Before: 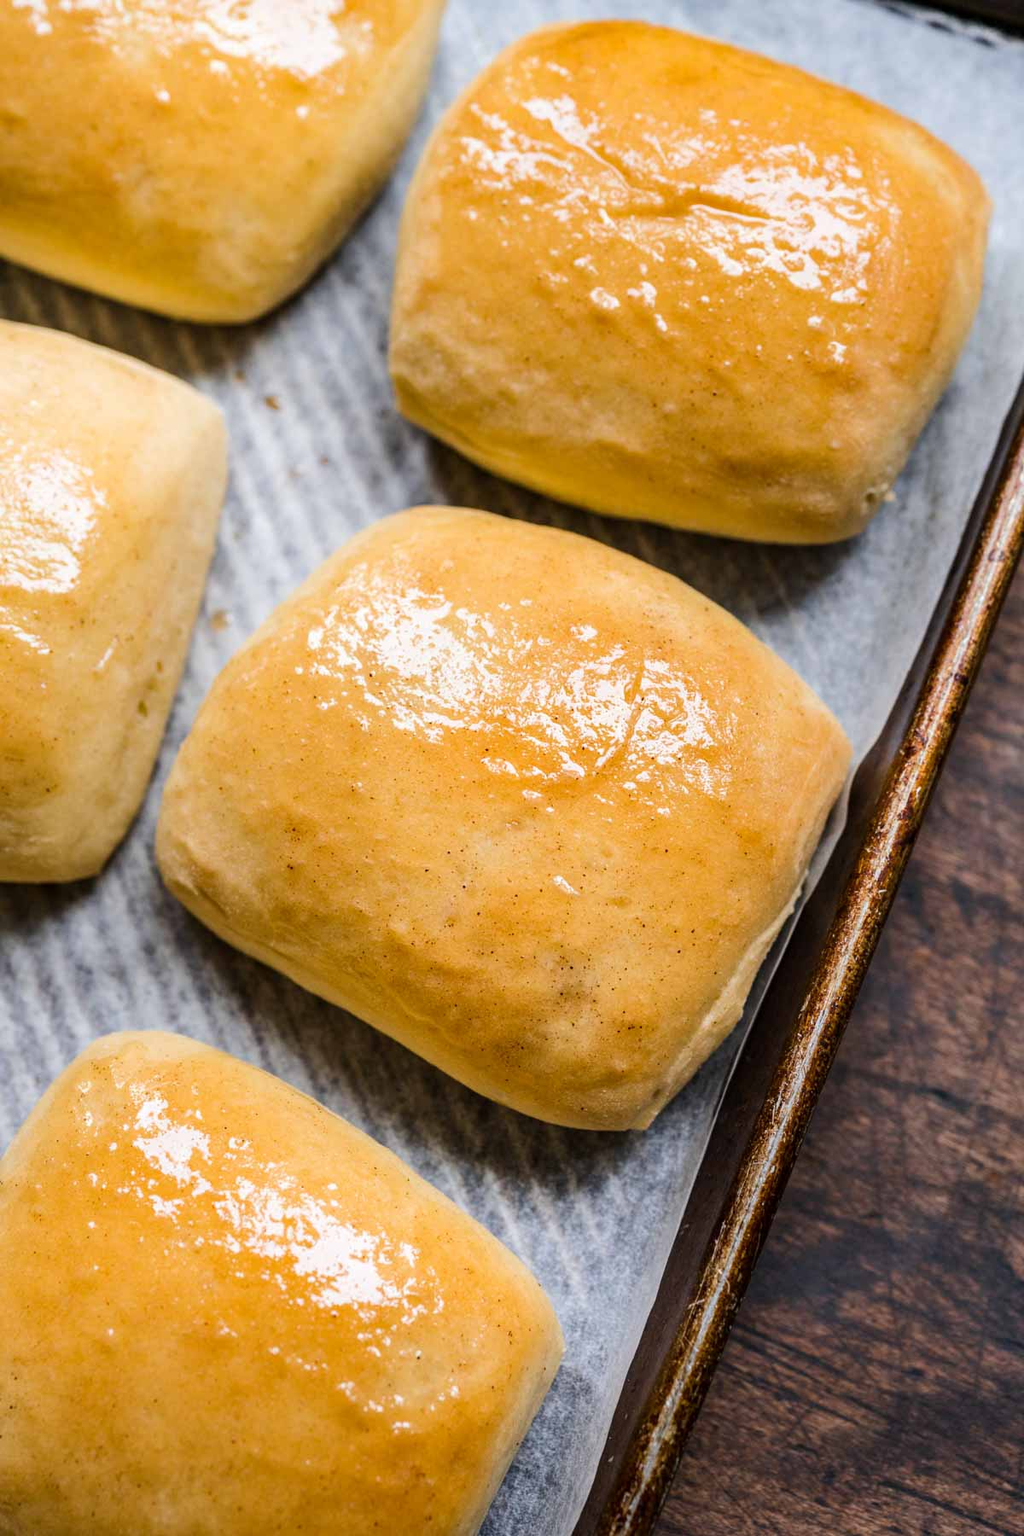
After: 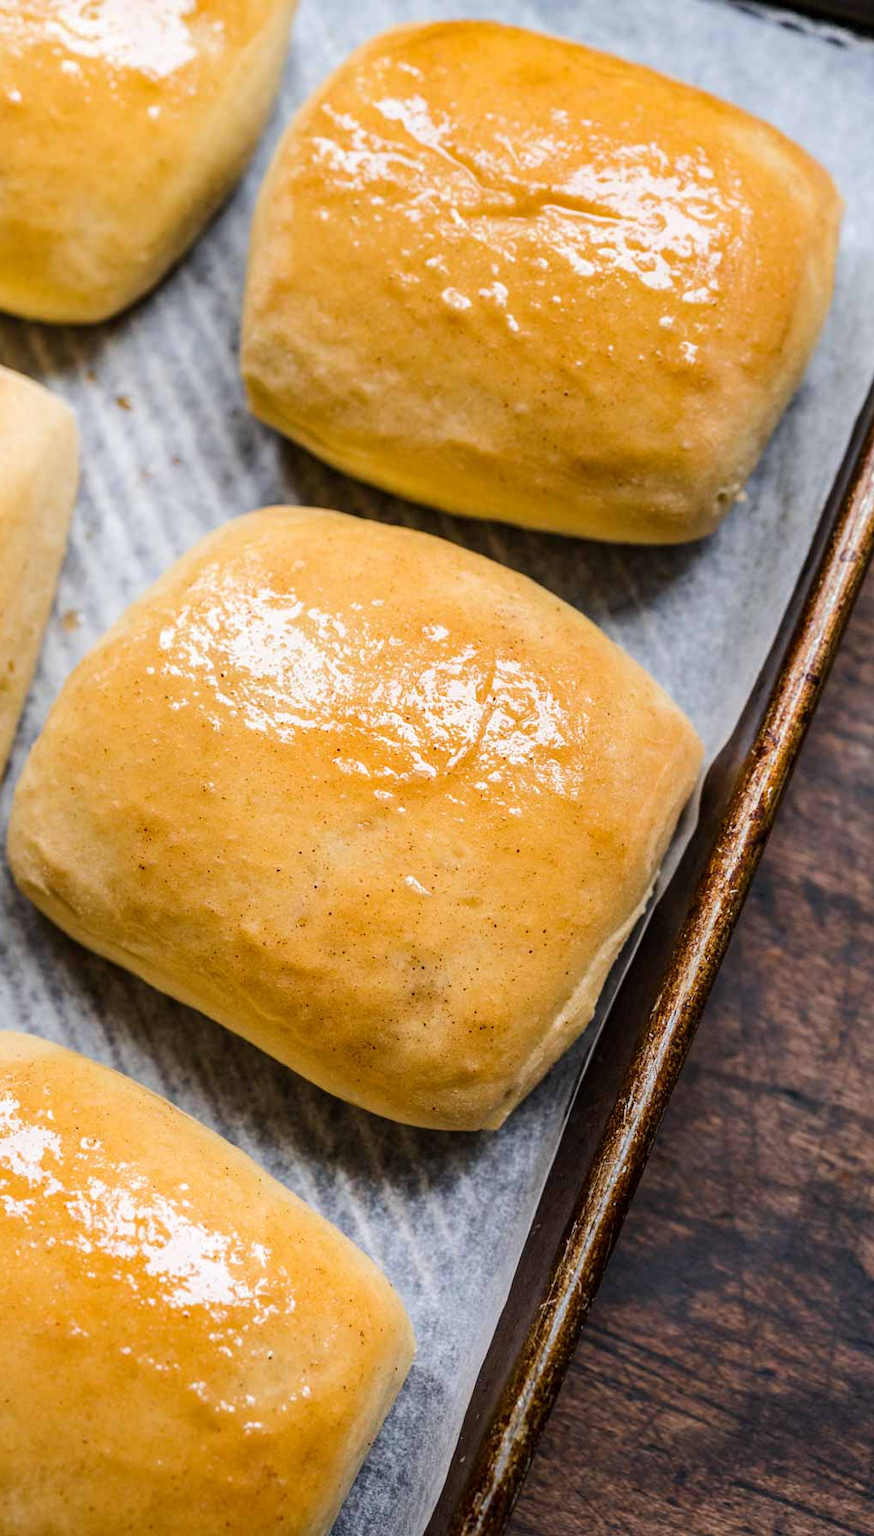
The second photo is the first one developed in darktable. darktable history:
crop and rotate: left 14.546%
